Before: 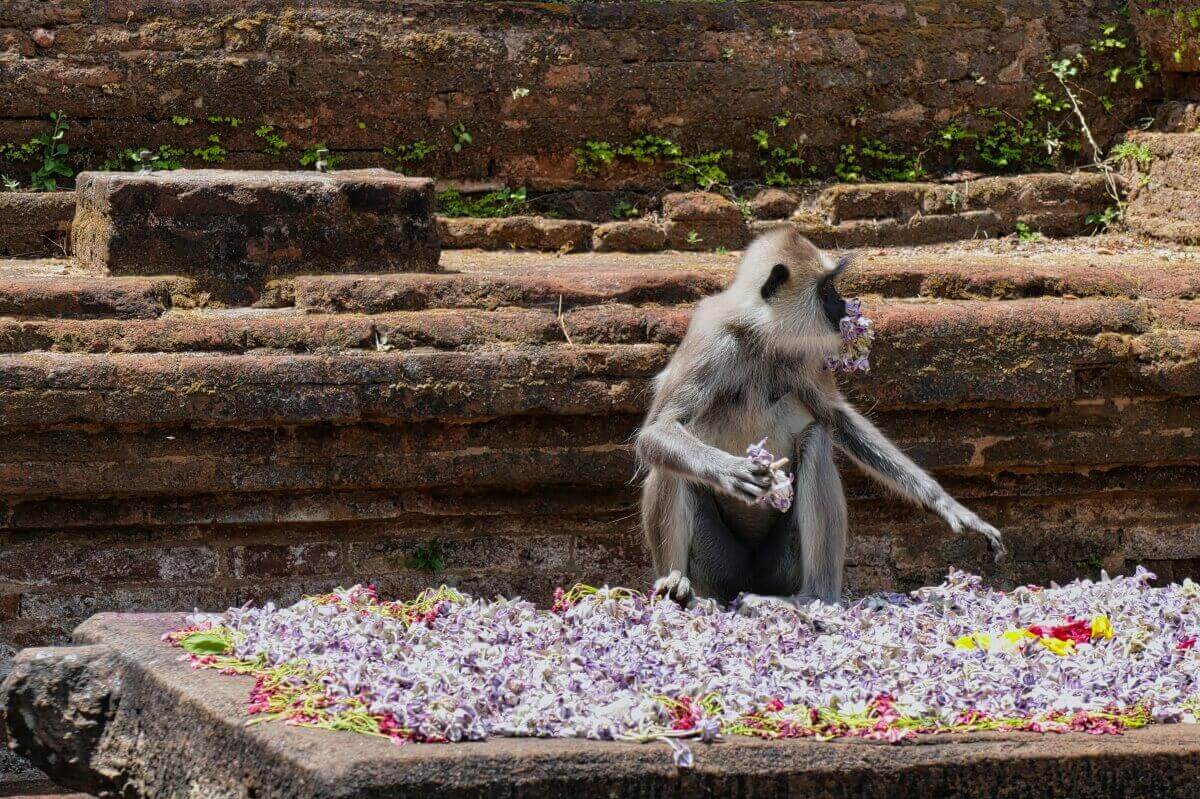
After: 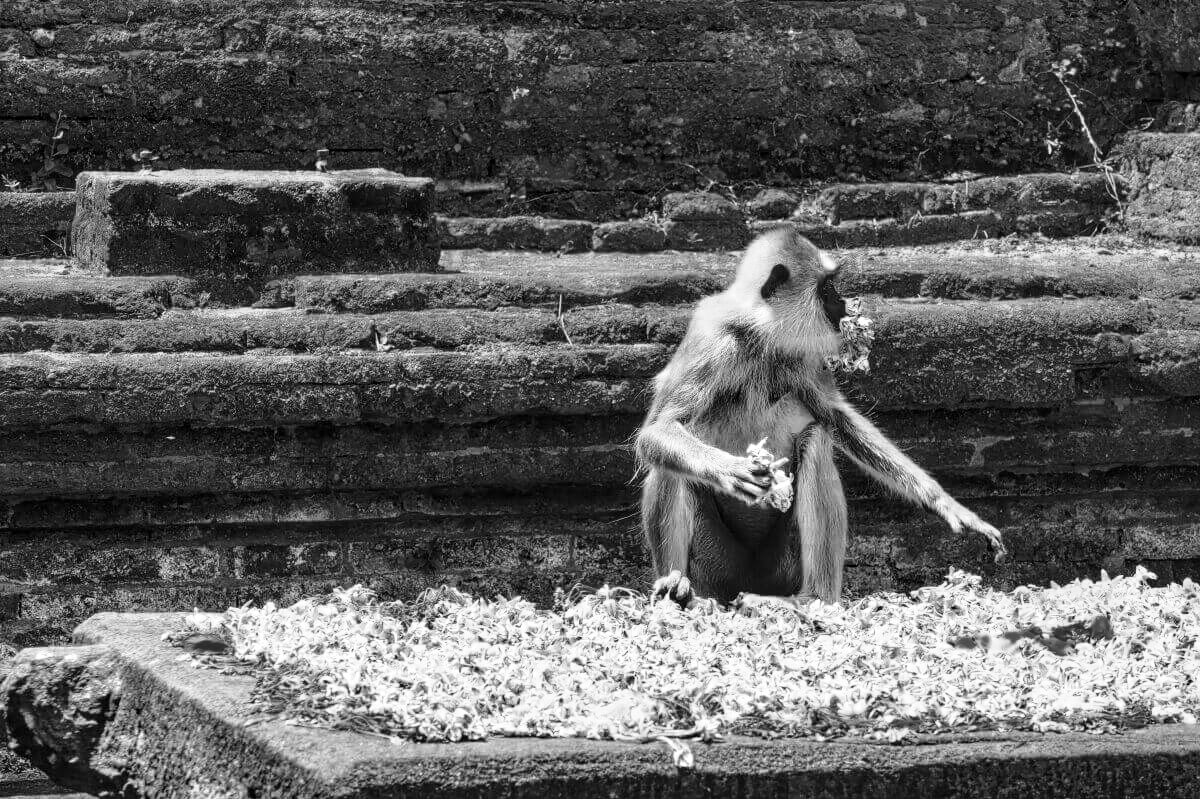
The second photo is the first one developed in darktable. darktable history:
local contrast: on, module defaults
exposure: exposure 0.21 EV, compensate highlight preservation false
base curve: curves: ch0 [(0, 0) (0.028, 0.03) (0.121, 0.232) (0.46, 0.748) (0.859, 0.968) (1, 1)], preserve colors none
color zones: curves: ch0 [(0.287, 0.048) (0.493, 0.484) (0.737, 0.816)]; ch1 [(0, 0) (0.143, 0) (0.286, 0) (0.429, 0) (0.571, 0) (0.714, 0) (0.857, 0)]
